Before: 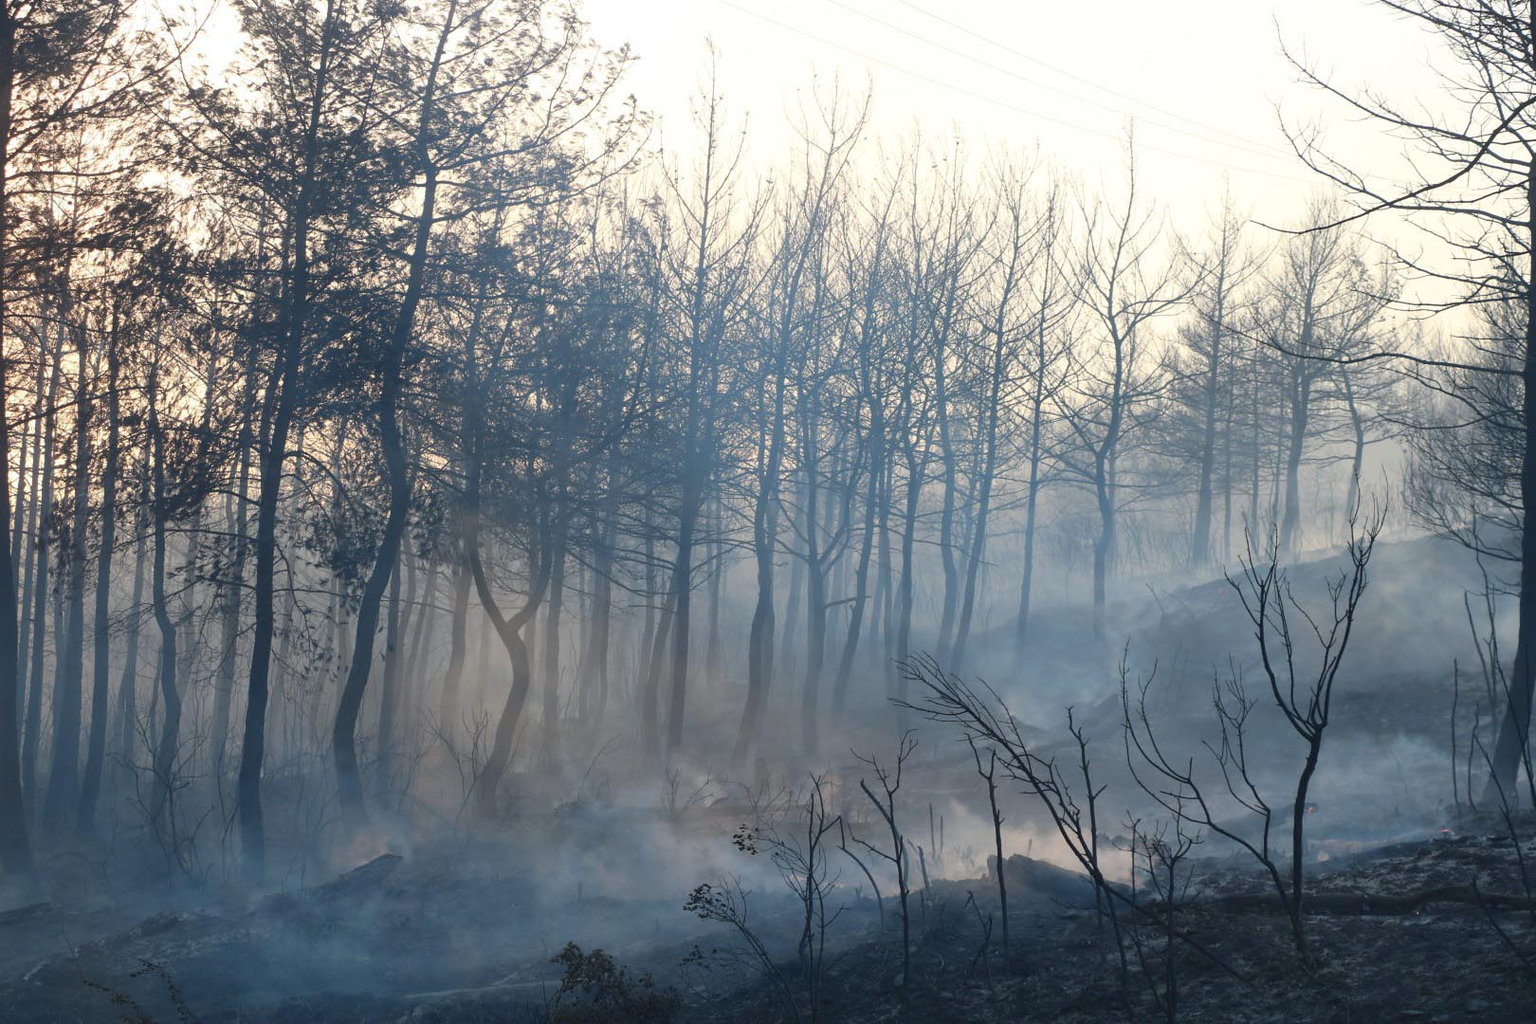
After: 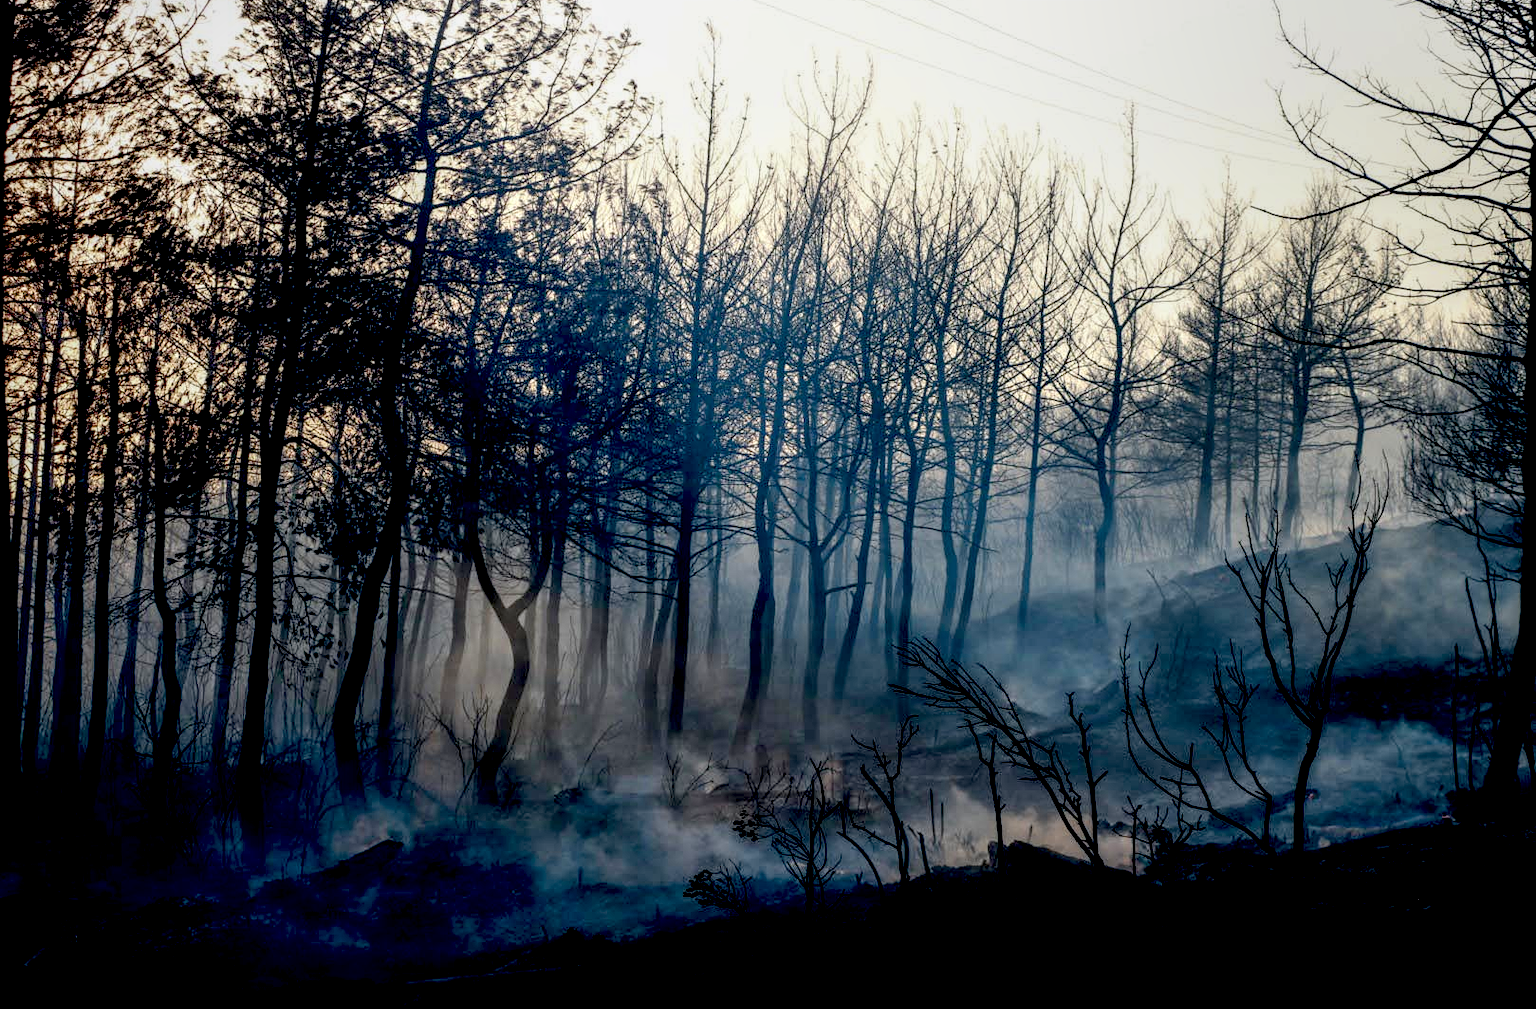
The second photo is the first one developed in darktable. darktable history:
exposure: black level correction 0.099, exposure -0.09 EV, compensate highlight preservation false
crop: top 1.448%, right 0.041%
local contrast: detail 160%
tone equalizer: on, module defaults
